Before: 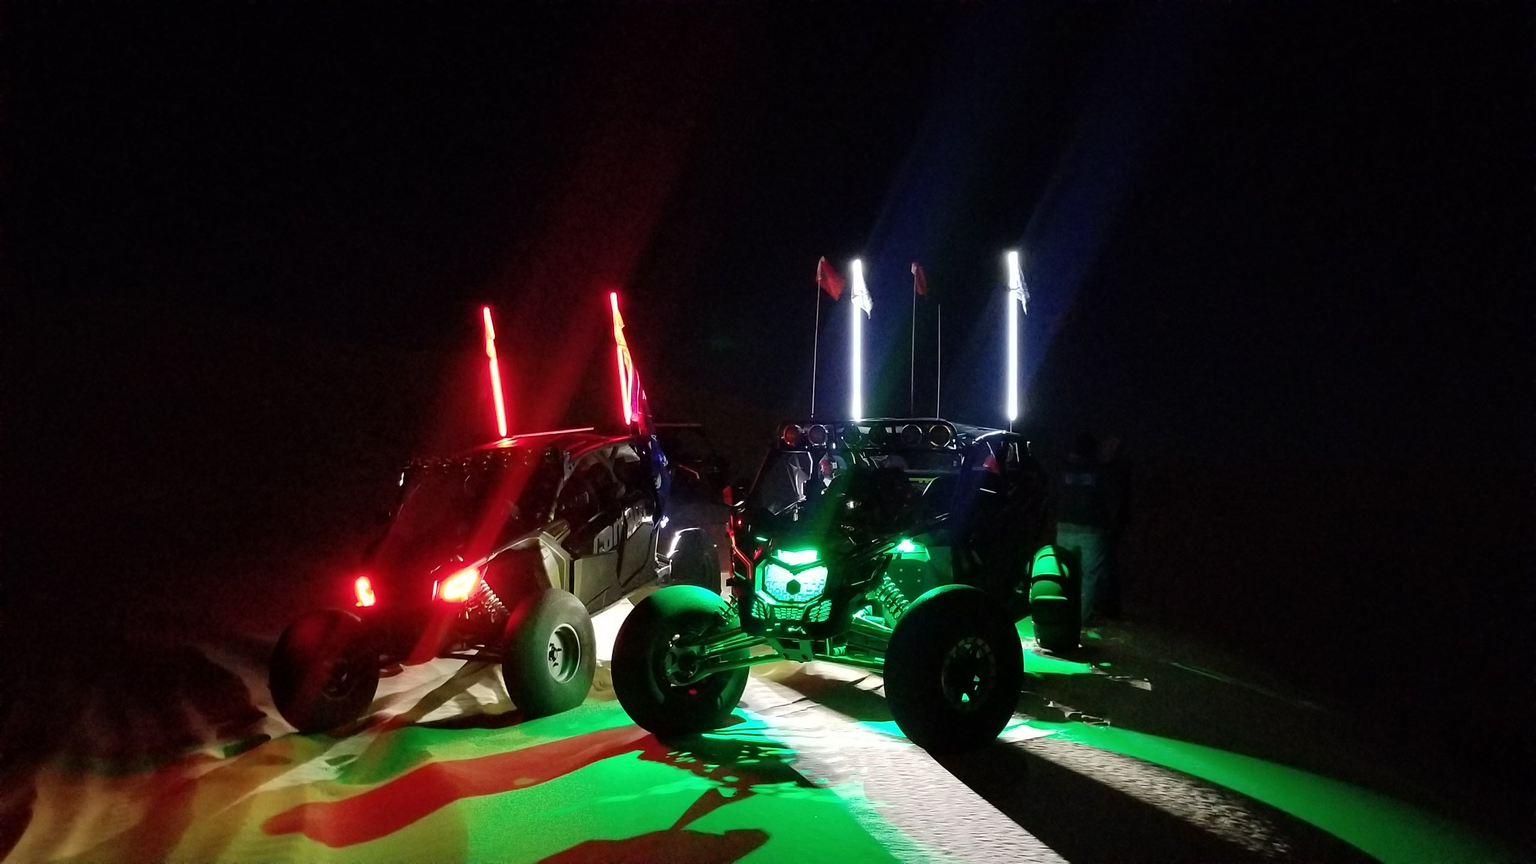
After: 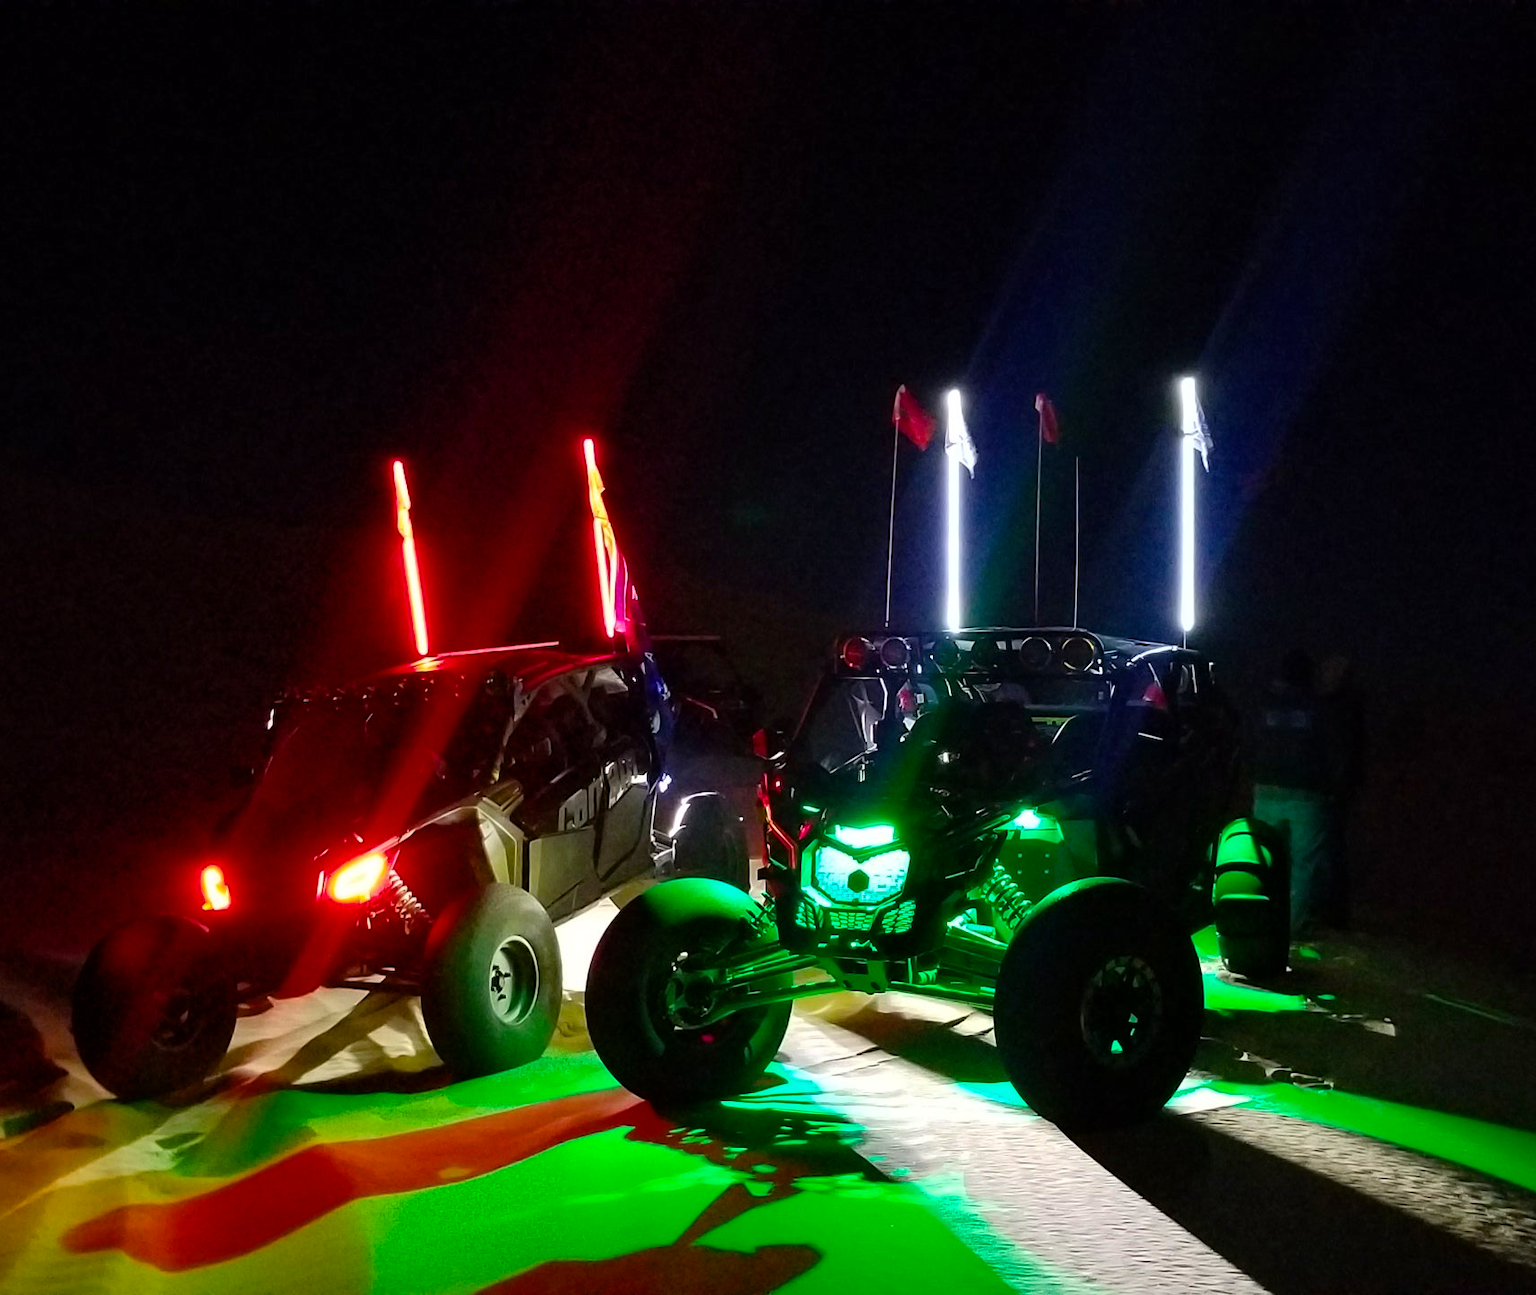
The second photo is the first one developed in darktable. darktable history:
crop and rotate: left 14.436%, right 18.898%
color balance rgb: perceptual saturation grading › global saturation 40%, global vibrance 15%
